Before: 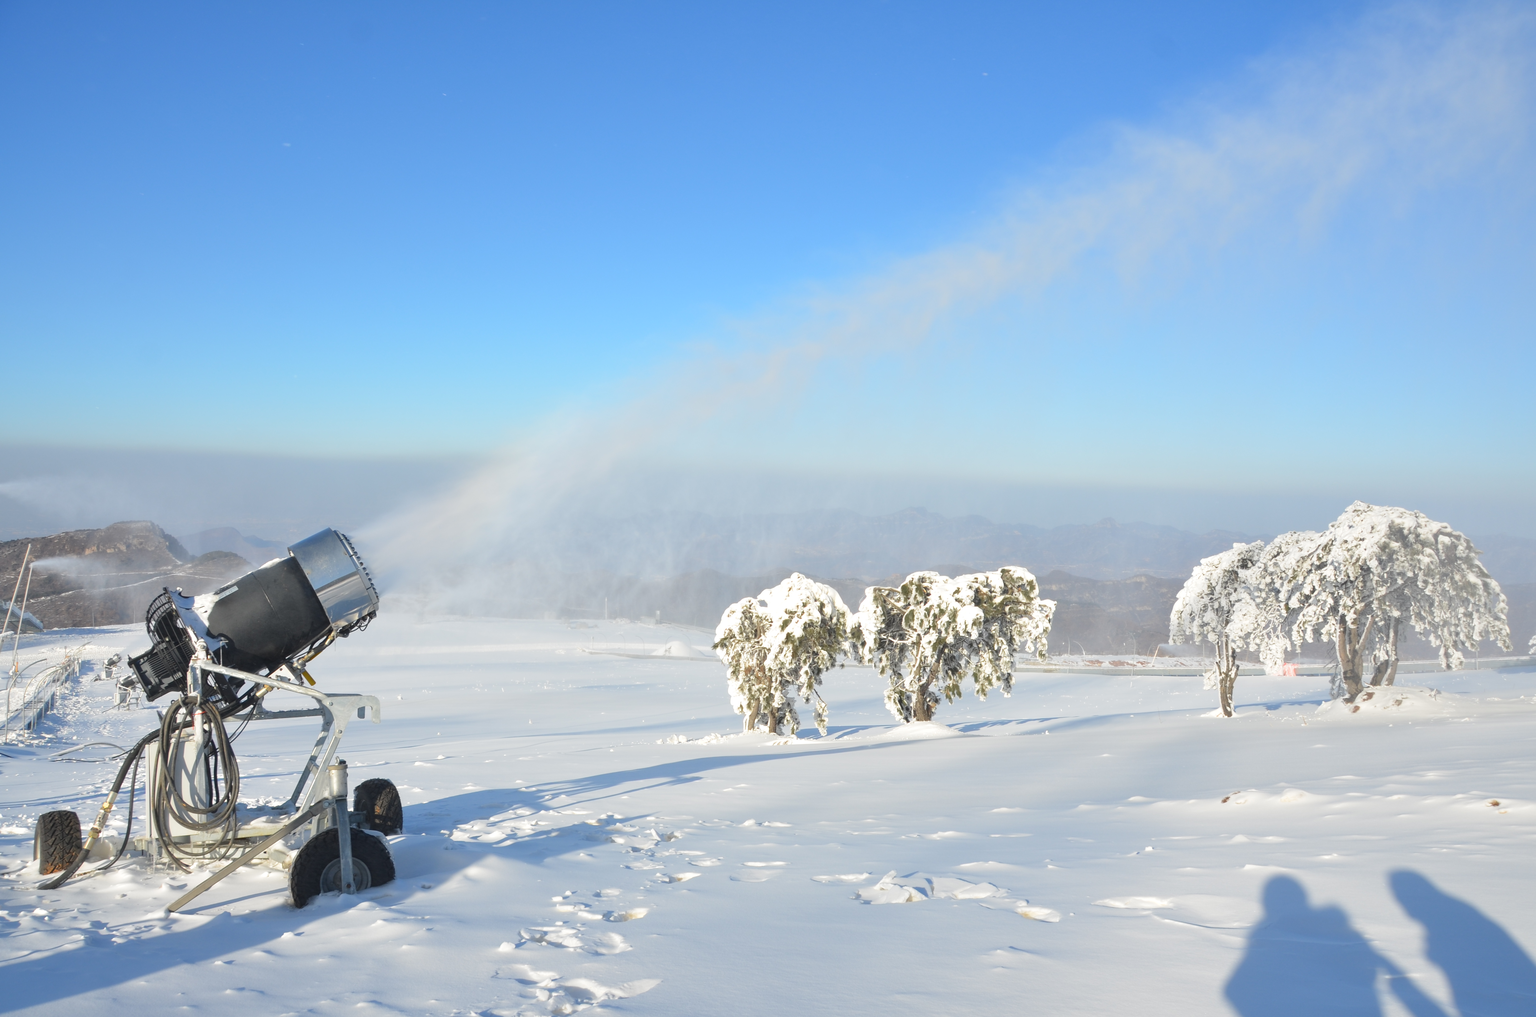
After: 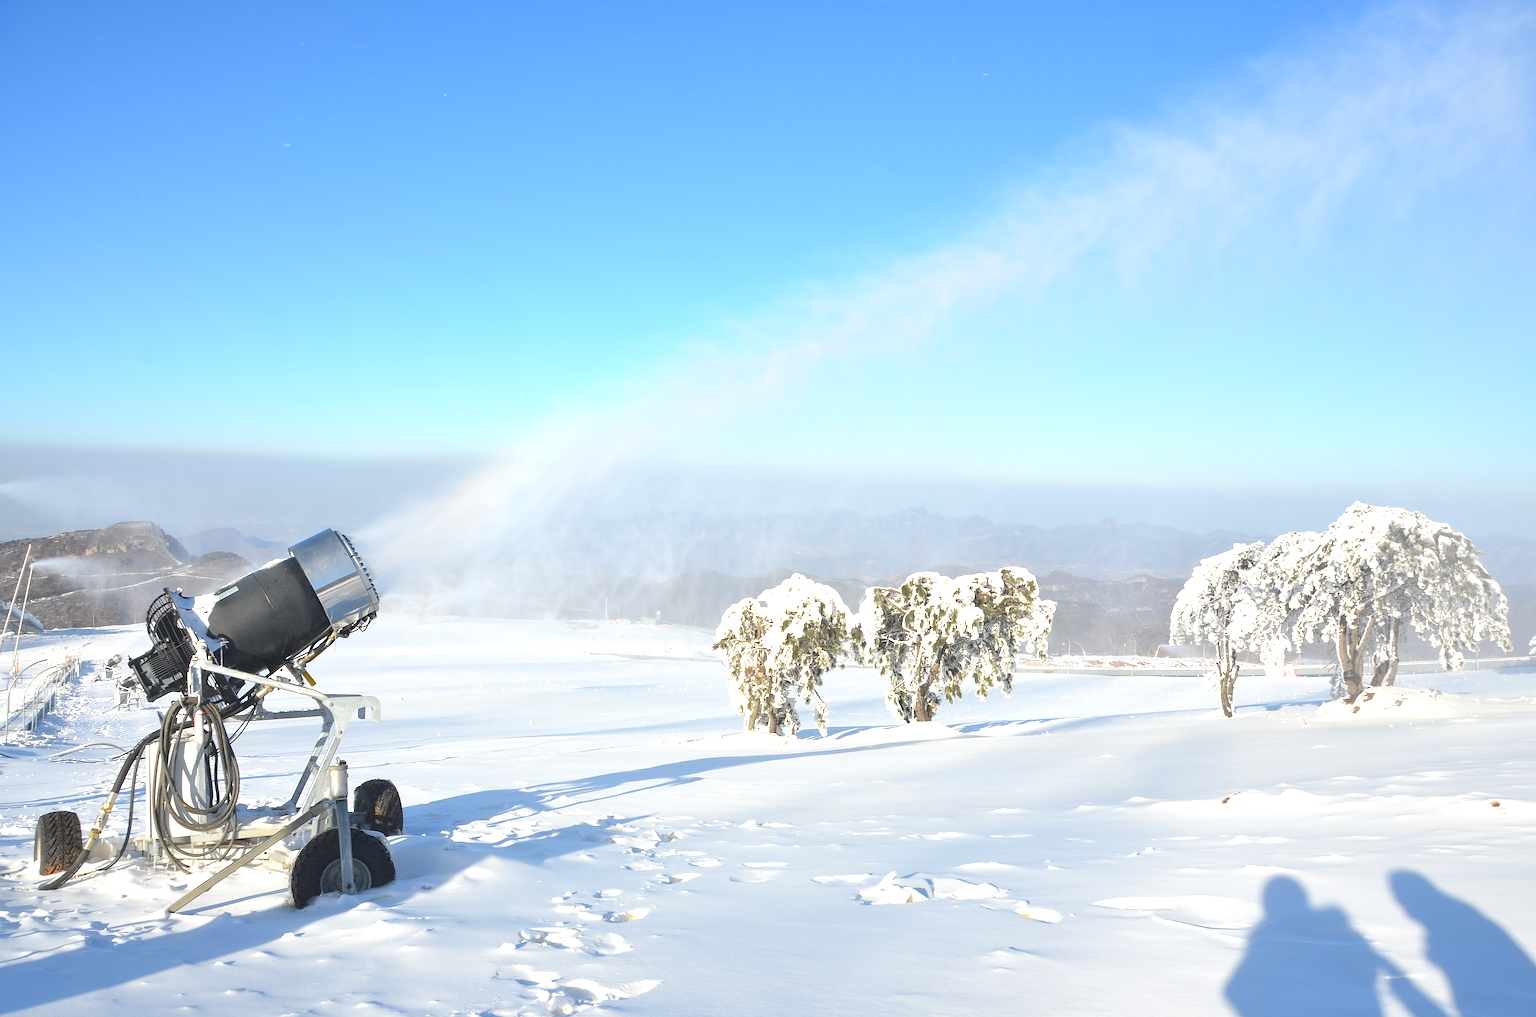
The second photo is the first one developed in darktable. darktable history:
exposure: black level correction 0, exposure 0.5 EV, compensate exposure bias true, compensate highlight preservation false
sharpen: on, module defaults
